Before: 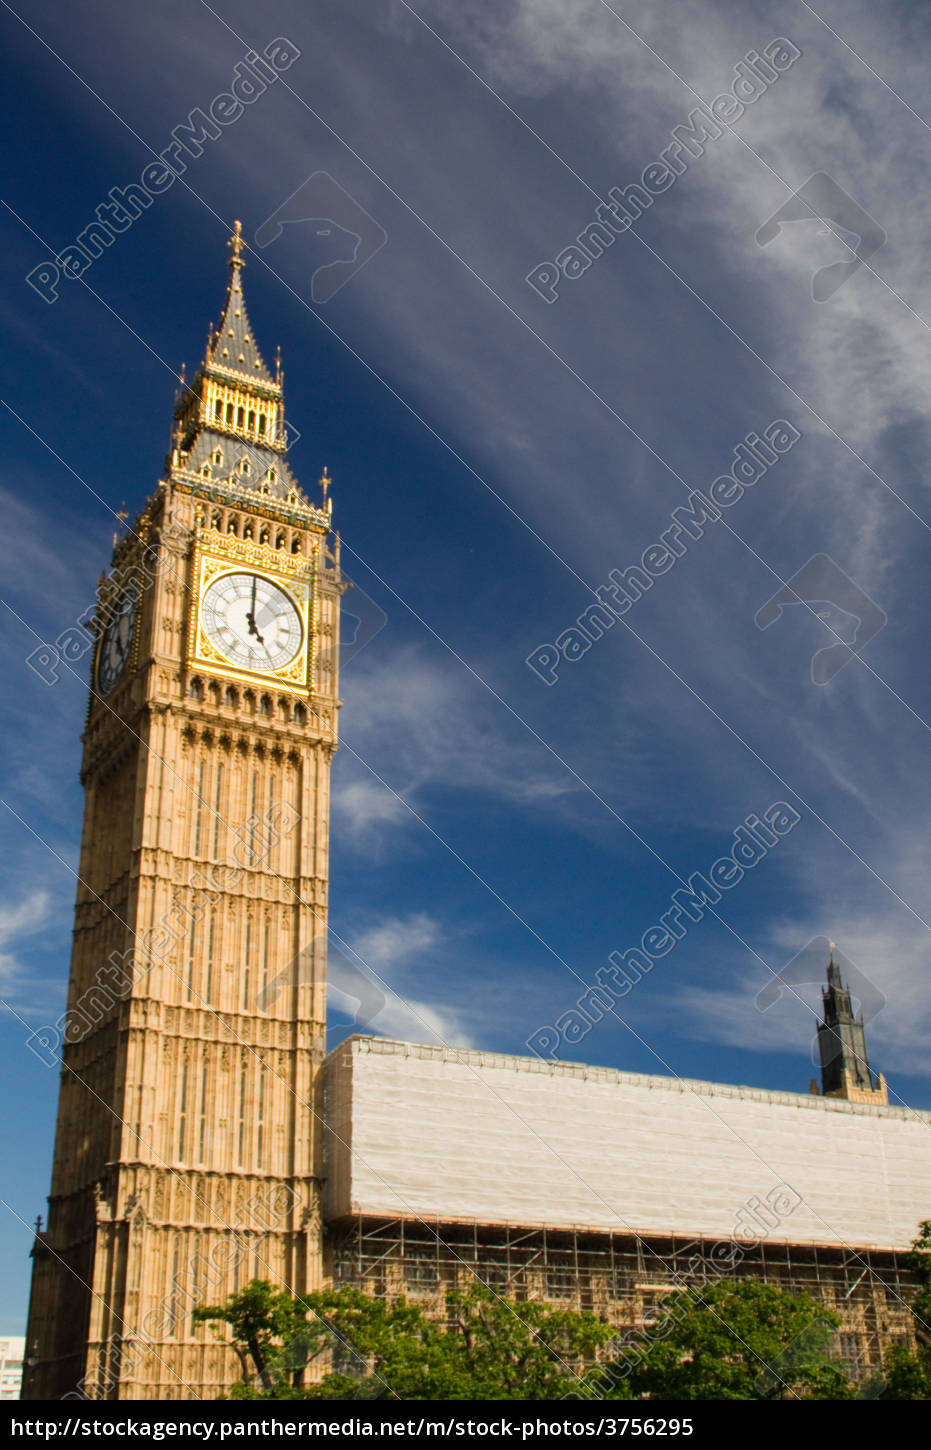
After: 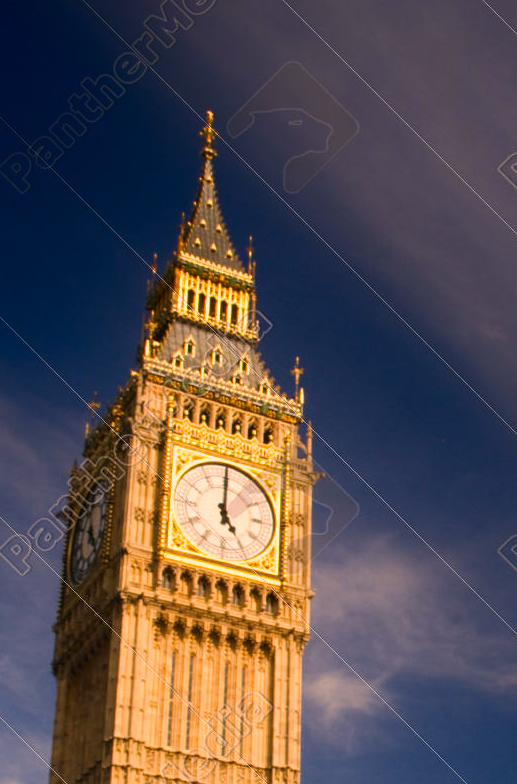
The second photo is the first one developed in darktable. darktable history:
crop and rotate: left 3.035%, top 7.601%, right 41.394%, bottom 38.266%
shadows and highlights: shadows -87.45, highlights -36.94, shadows color adjustment 97.98%, highlights color adjustment 58.59%, soften with gaussian
color correction: highlights a* 17.83, highlights b* 19.13
